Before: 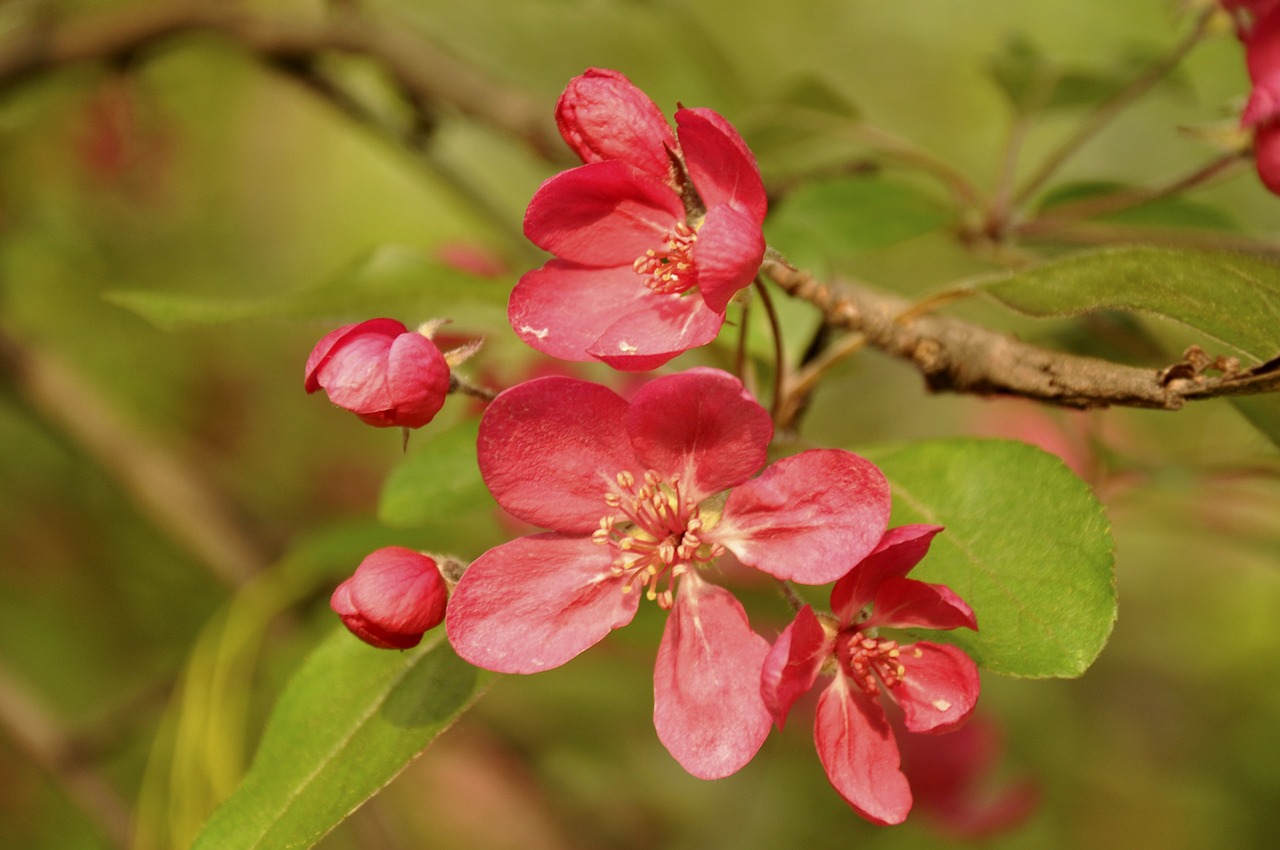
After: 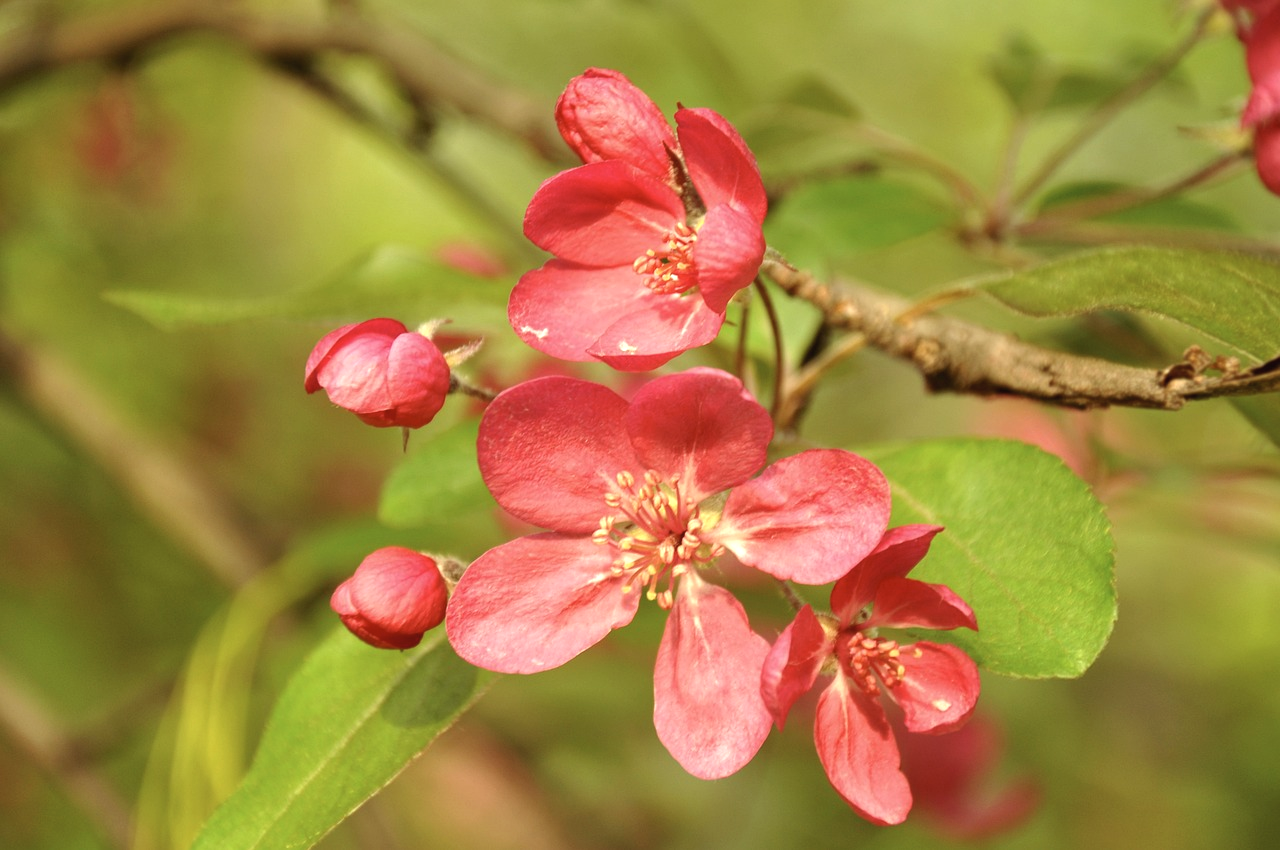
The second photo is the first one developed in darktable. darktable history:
color correction: highlights a* -6.49, highlights b* 0.581
contrast brightness saturation: saturation -0.066
exposure: black level correction -0.002, exposure 0.528 EV, compensate exposure bias true, compensate highlight preservation false
tone equalizer: mask exposure compensation -0.509 EV
